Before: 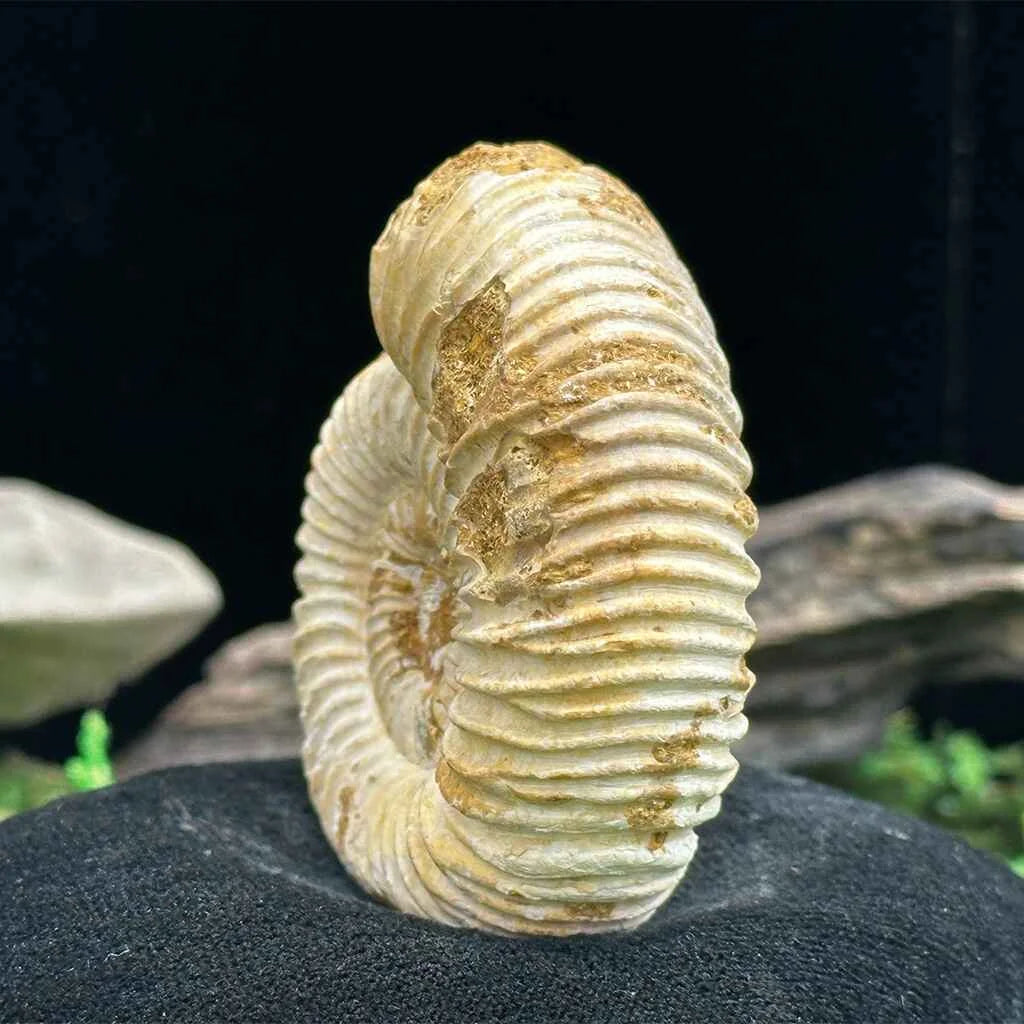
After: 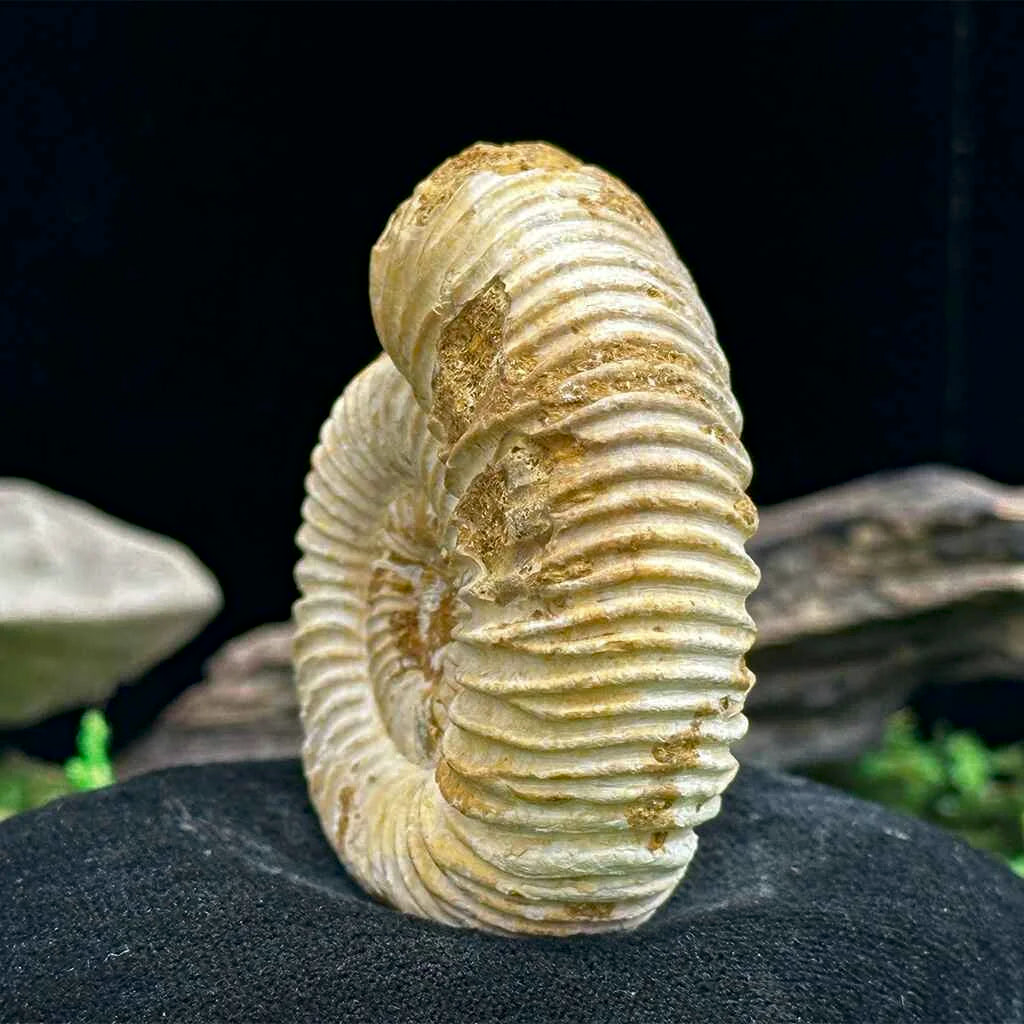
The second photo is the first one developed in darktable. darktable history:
haze removal: compatibility mode true, adaptive false
contrast brightness saturation: brightness -0.09
